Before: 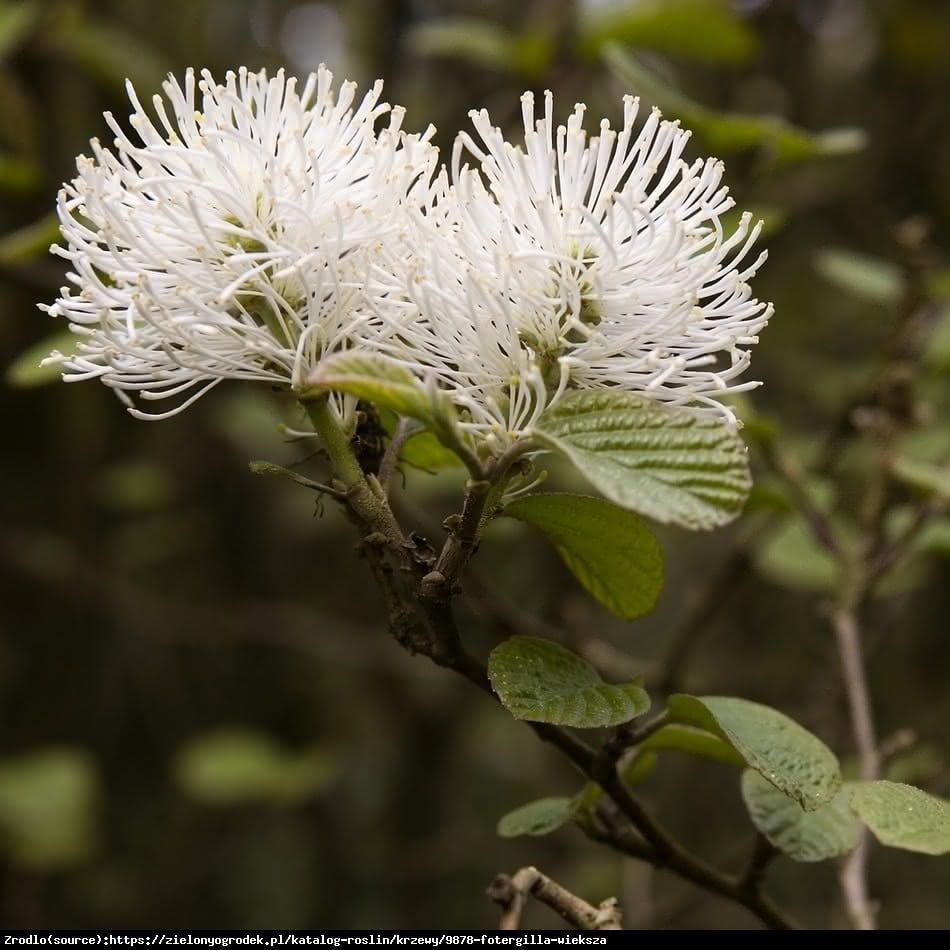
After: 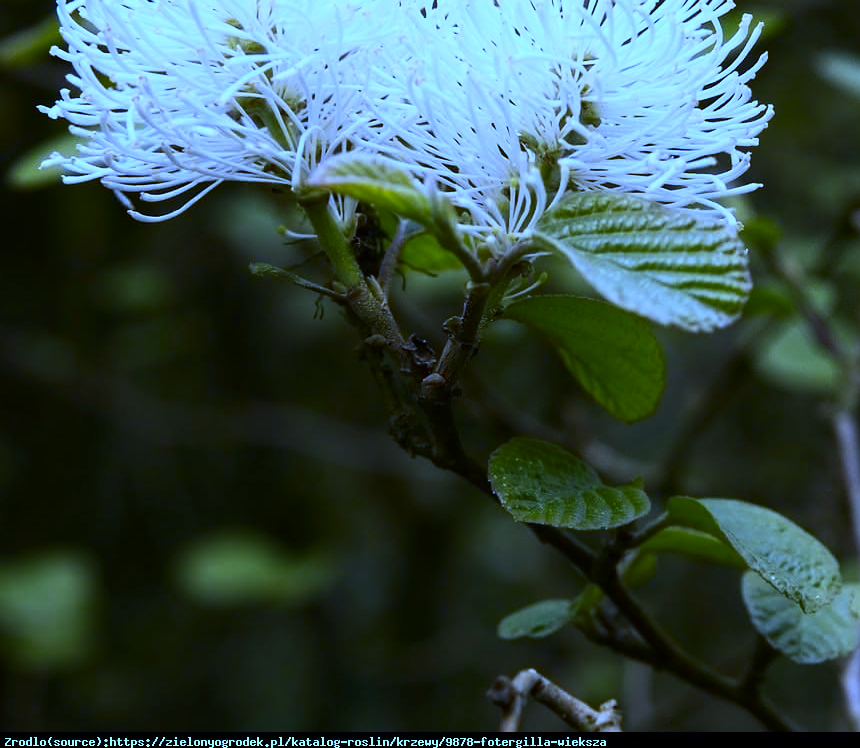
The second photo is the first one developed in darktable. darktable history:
contrast brightness saturation: contrast 0.18, saturation 0.3
white balance: red 0.766, blue 1.537
crop: top 20.916%, right 9.437%, bottom 0.316%
